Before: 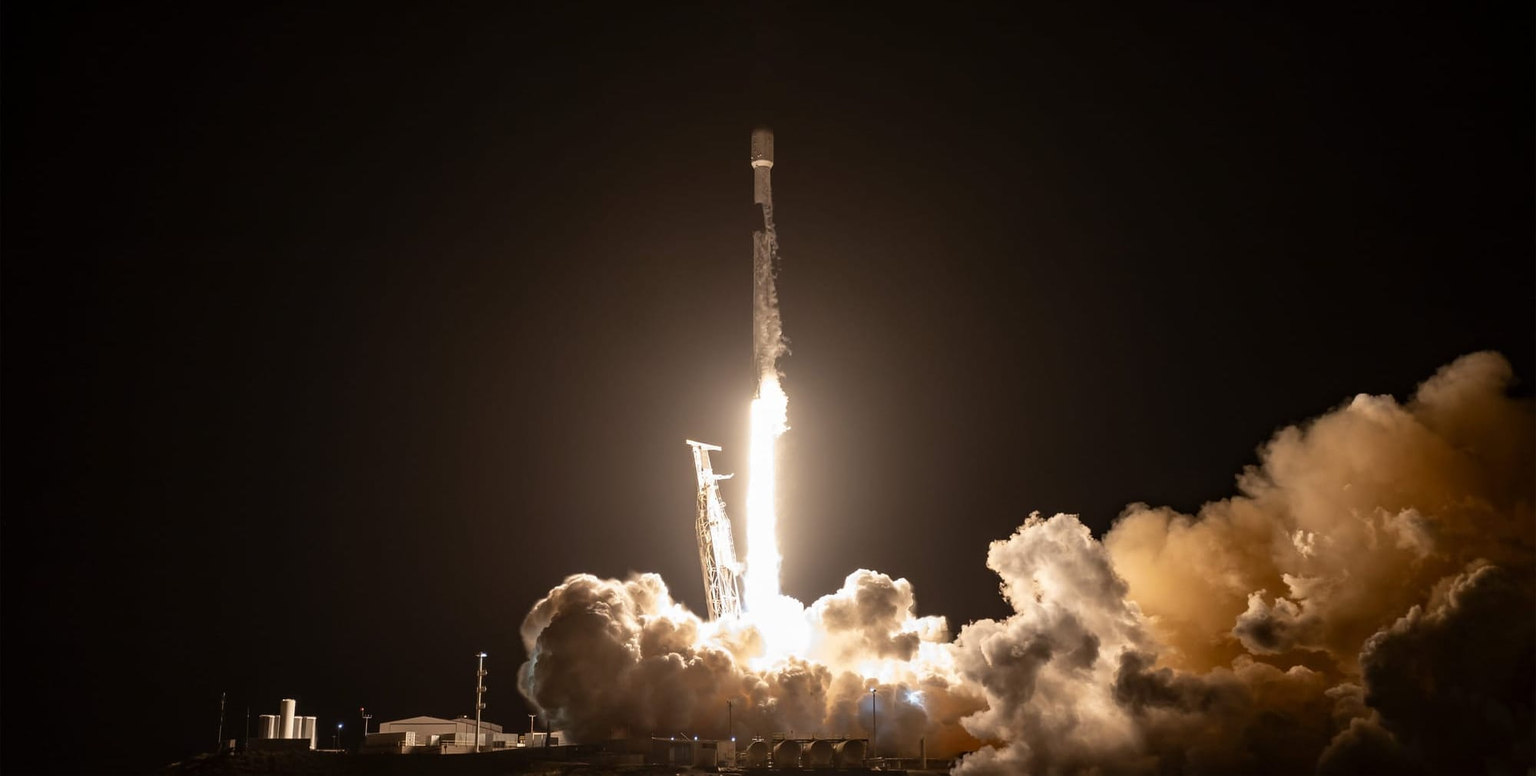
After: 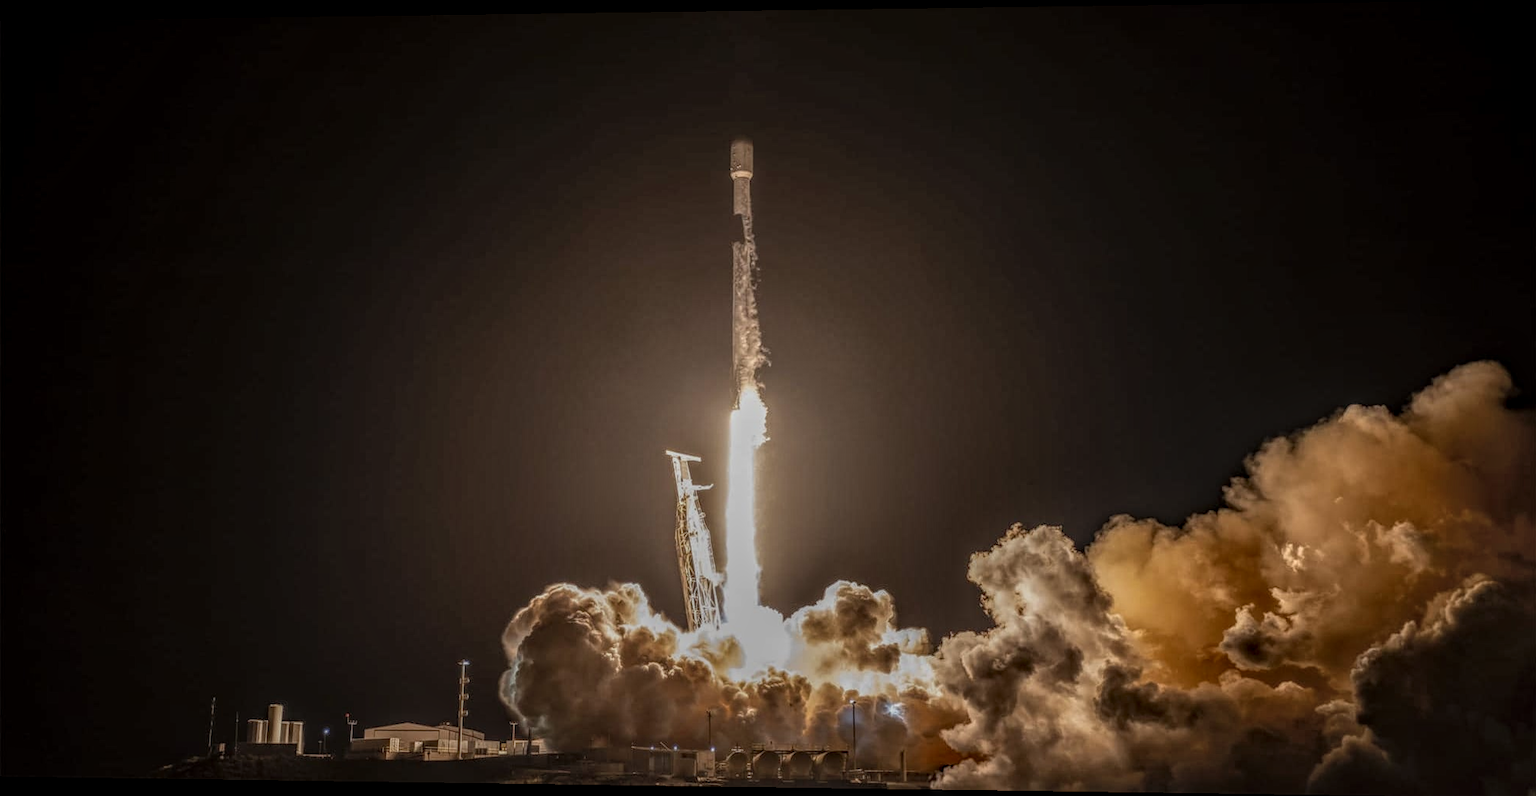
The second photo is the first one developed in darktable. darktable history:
local contrast: highlights 0%, shadows 0%, detail 200%, midtone range 0.25
rotate and perspective: lens shift (horizontal) -0.055, automatic cropping off
